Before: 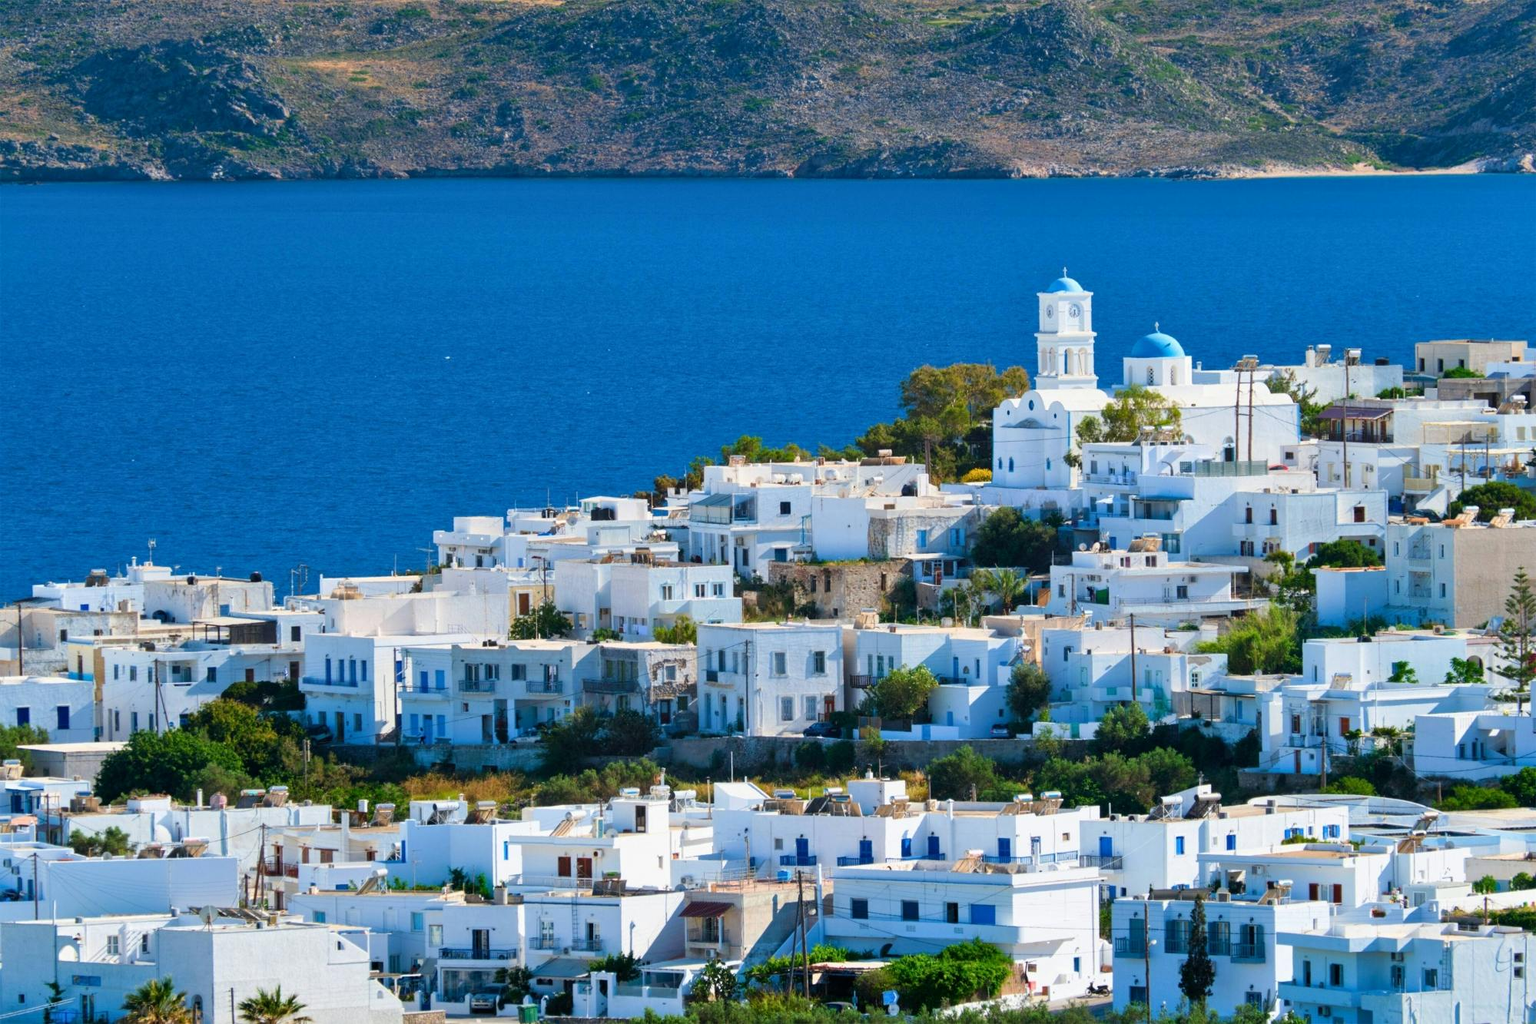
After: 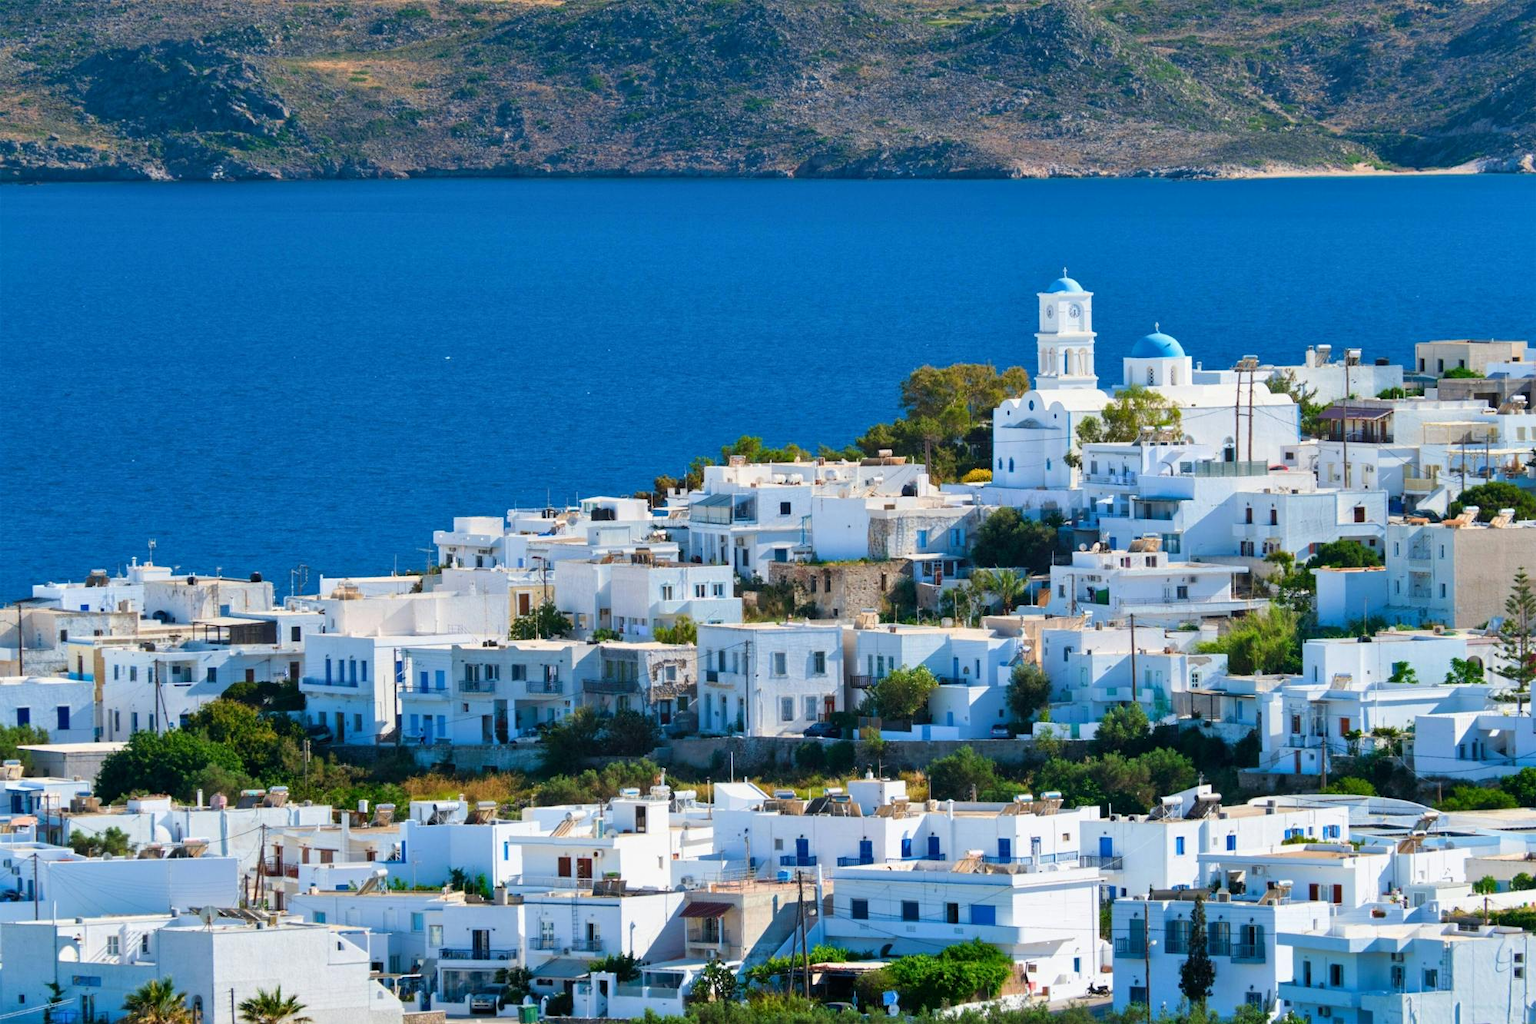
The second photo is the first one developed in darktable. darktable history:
base curve: curves: ch0 [(0, 0) (0.989, 0.992)]
